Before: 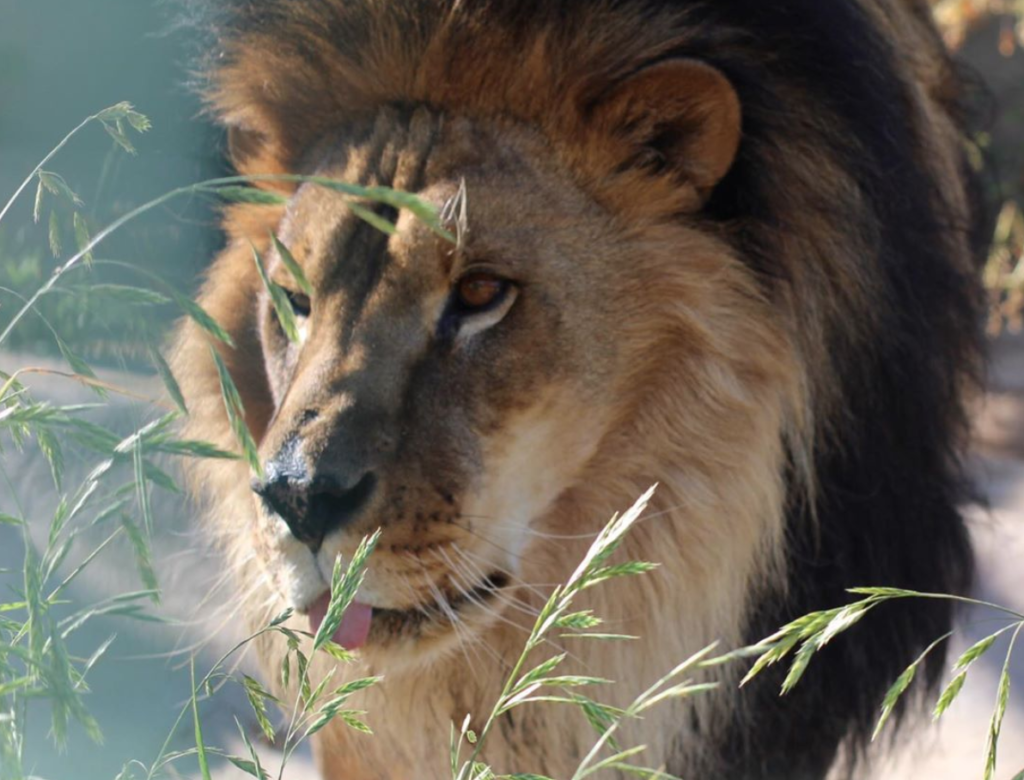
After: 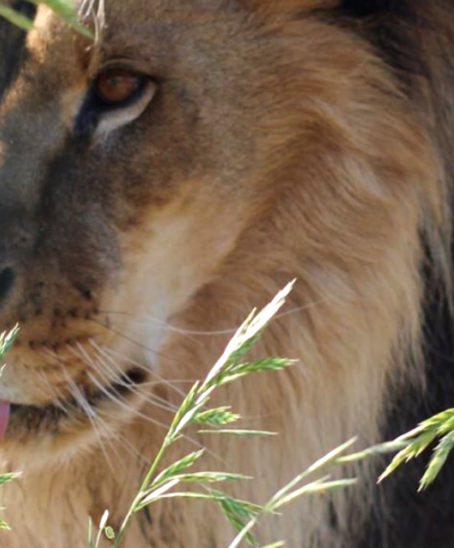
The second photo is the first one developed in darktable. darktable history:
color balance rgb: shadows fall-off 101%, linear chroma grading › mid-tones 7.63%, perceptual saturation grading › mid-tones 11.68%, mask middle-gray fulcrum 22.45%, global vibrance 10.11%, saturation formula JzAzBz (2021)
exposure: exposure 0.236 EV, compensate highlight preservation false
crop: left 35.432%, top 26.233%, right 20.145%, bottom 3.432%
